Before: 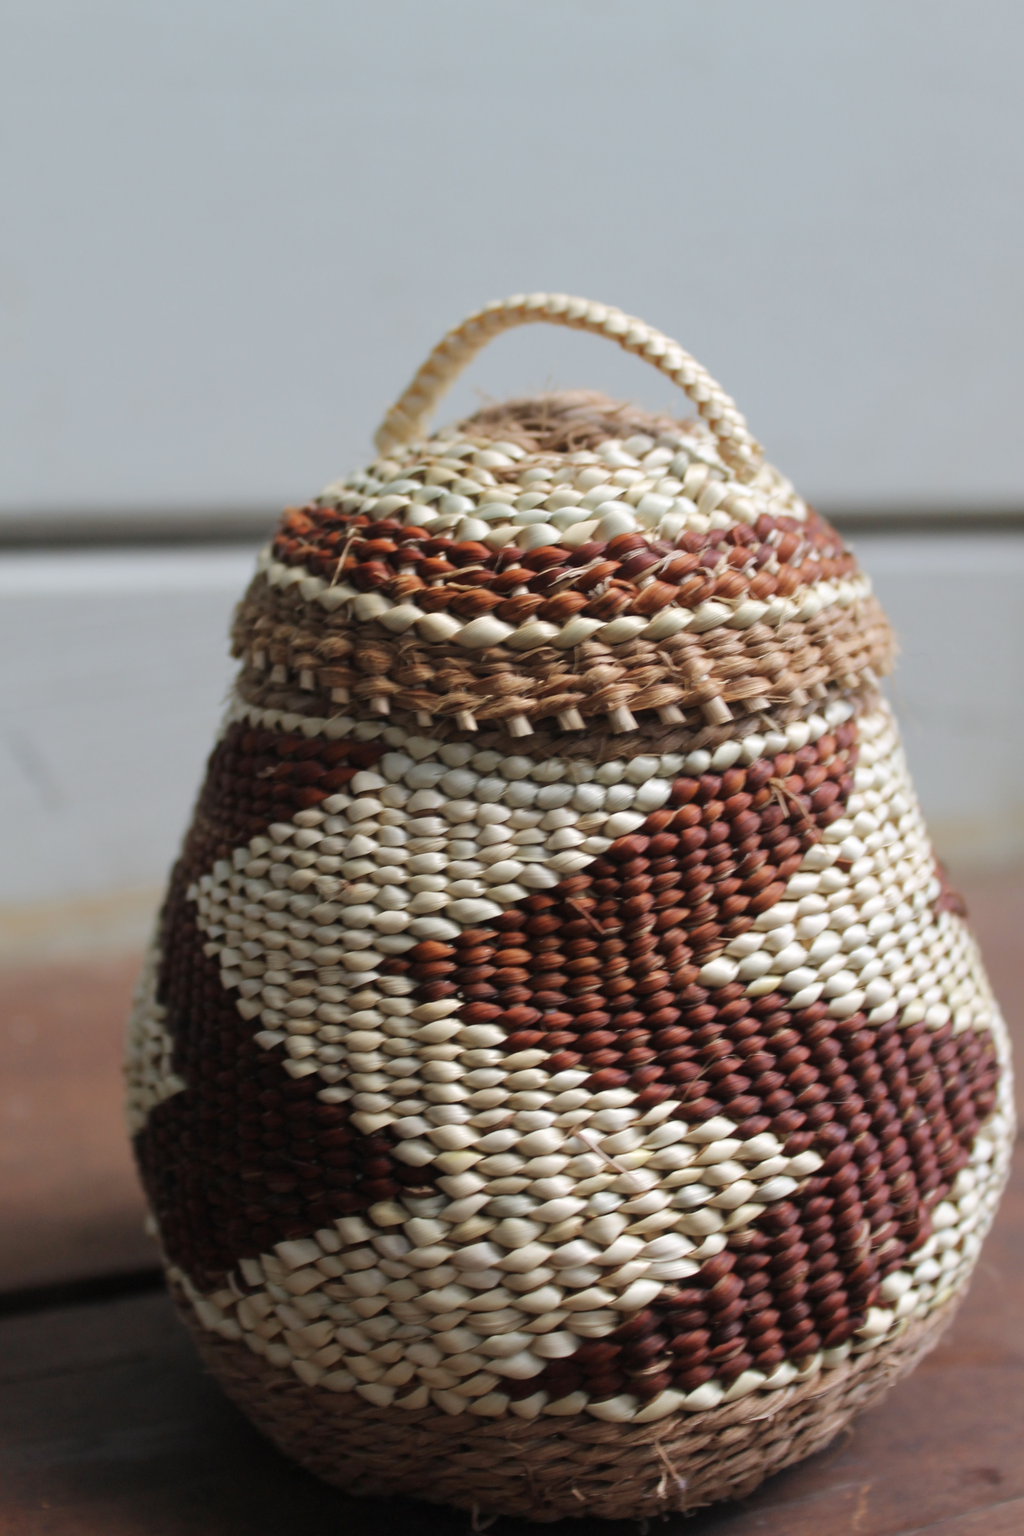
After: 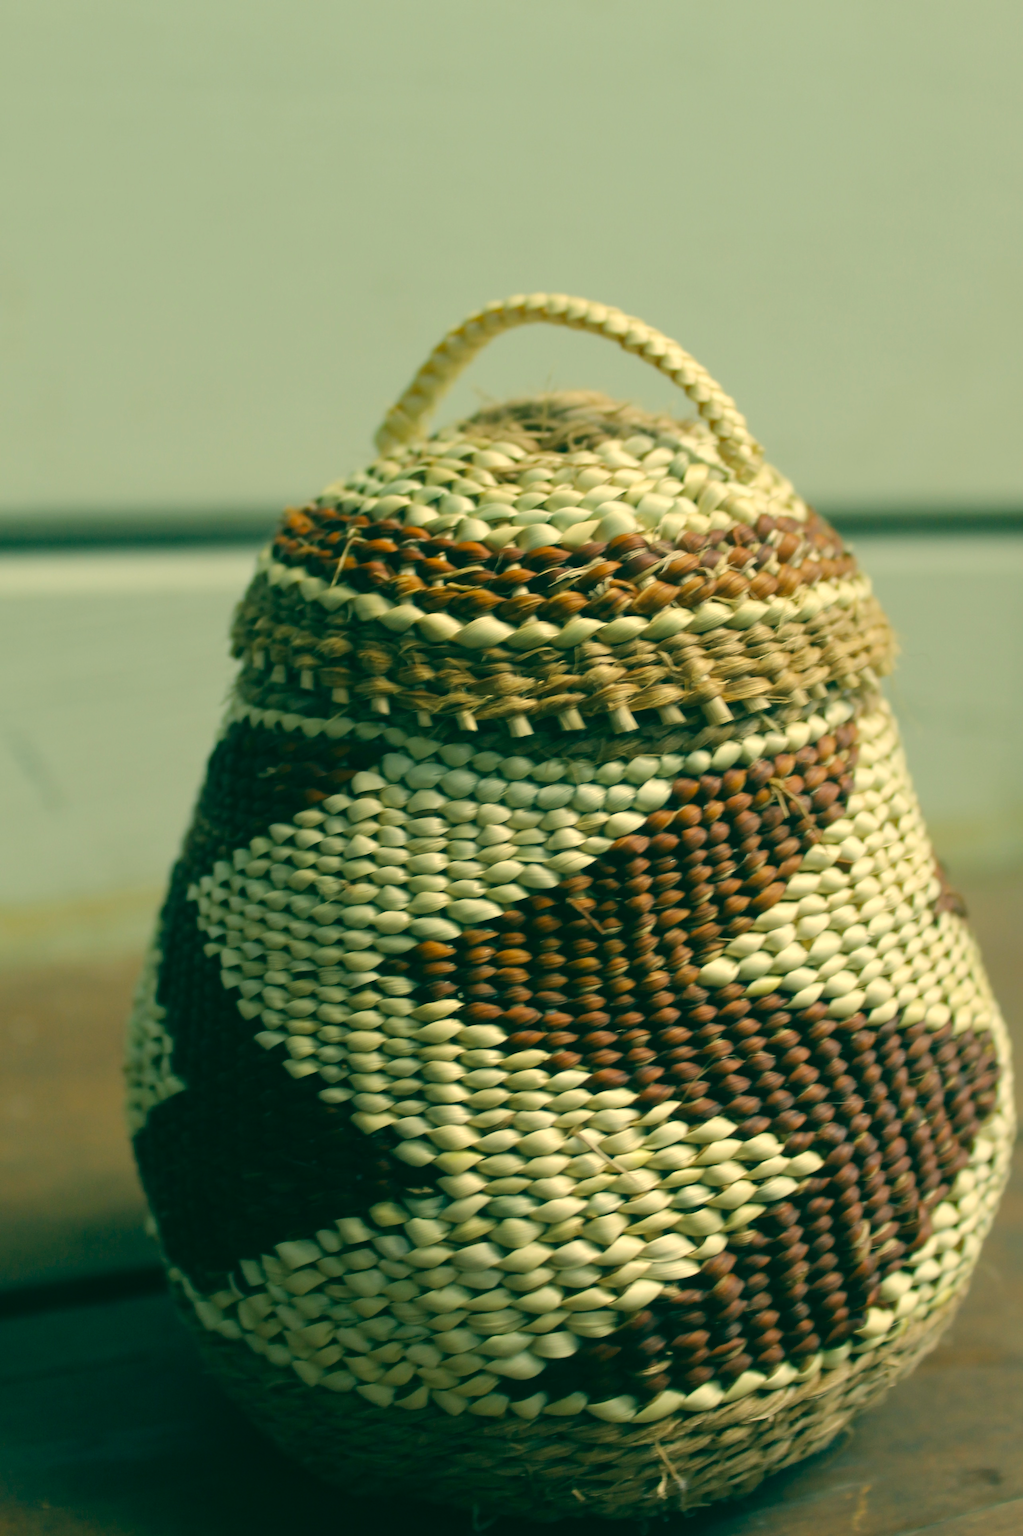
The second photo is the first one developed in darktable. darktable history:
color correction: highlights a* 1.76, highlights b* 34.67, shadows a* -36.04, shadows b* -5.51
